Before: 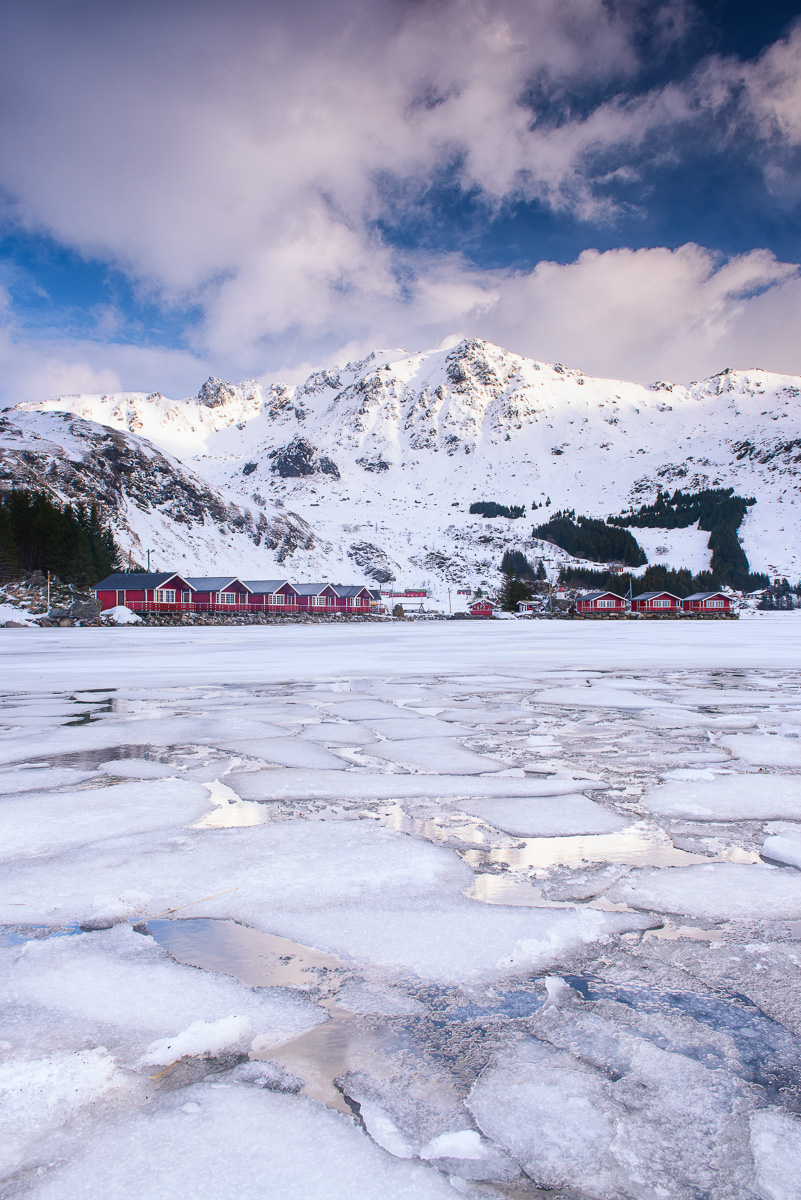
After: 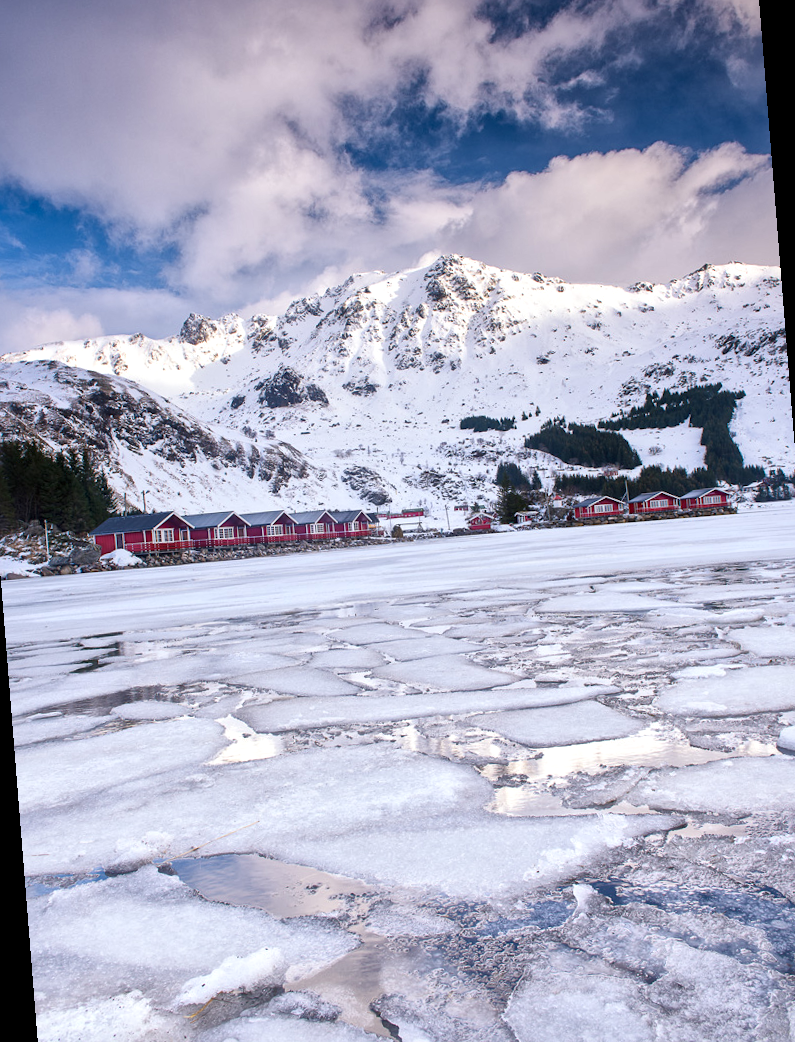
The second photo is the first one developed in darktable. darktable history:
local contrast: mode bilateral grid, contrast 20, coarseness 19, detail 163%, midtone range 0.2
rotate and perspective: rotation -4.57°, crop left 0.054, crop right 0.944, crop top 0.087, crop bottom 0.914
